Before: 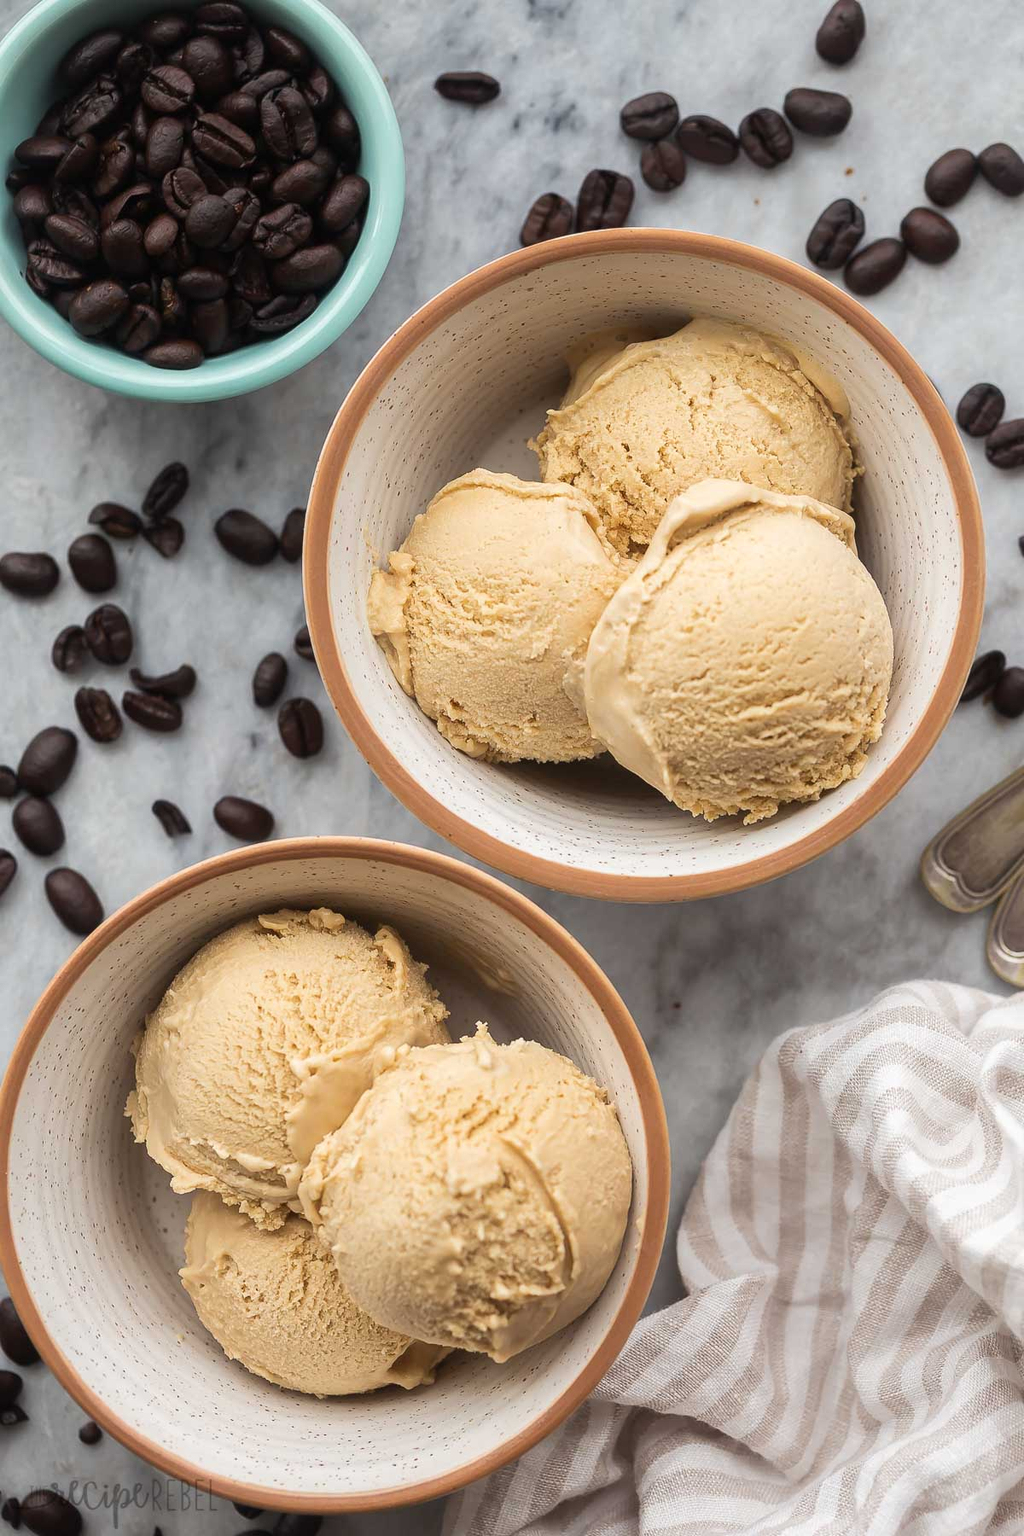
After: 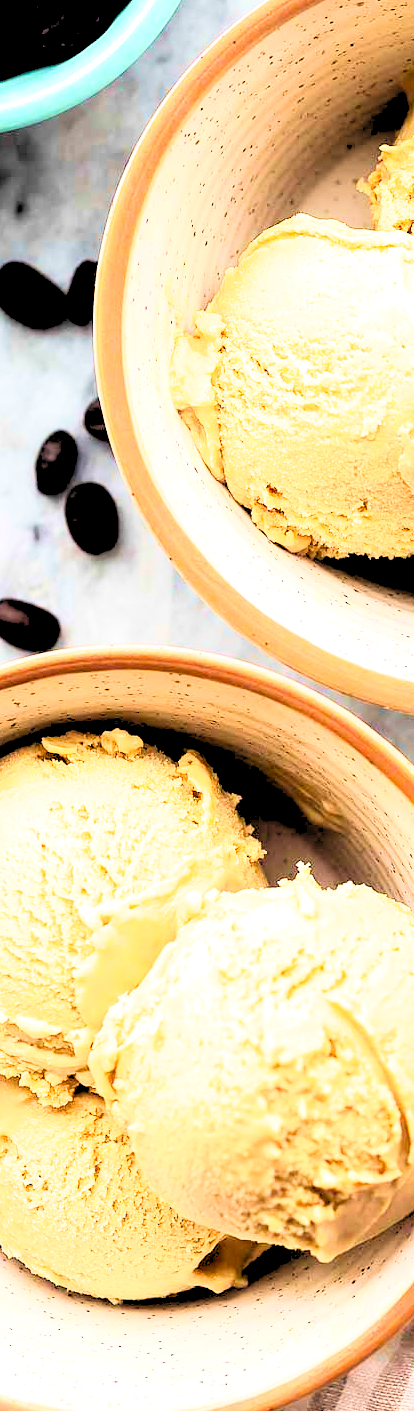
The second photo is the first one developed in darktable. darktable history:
crop and rotate: left 21.83%, top 18.63%, right 43.604%, bottom 2.963%
contrast brightness saturation: contrast 0.203, brightness 0.202, saturation 0.789
velvia: strength 36.78%
levels: levels [0.093, 0.434, 0.988]
exposure: compensate highlight preservation false
shadows and highlights: shadows 1.67, highlights 38.4
filmic rgb: black relative exposure -3.62 EV, white relative exposure 2.13 EV, threshold 3.01 EV, hardness 3.64, enable highlight reconstruction true
